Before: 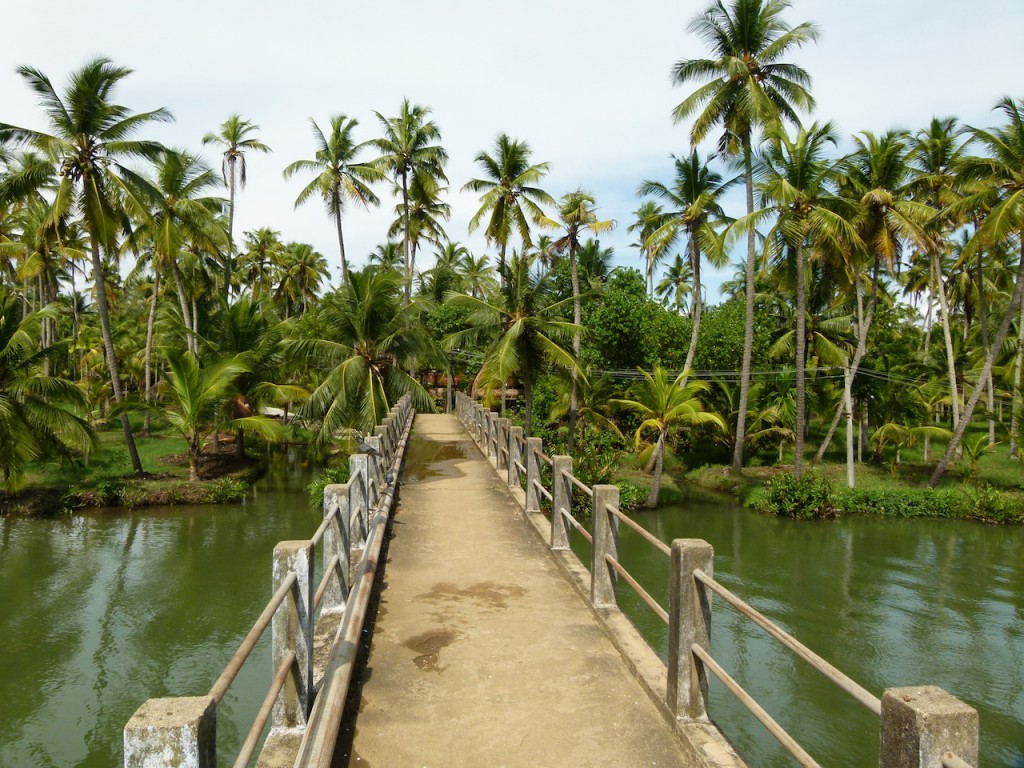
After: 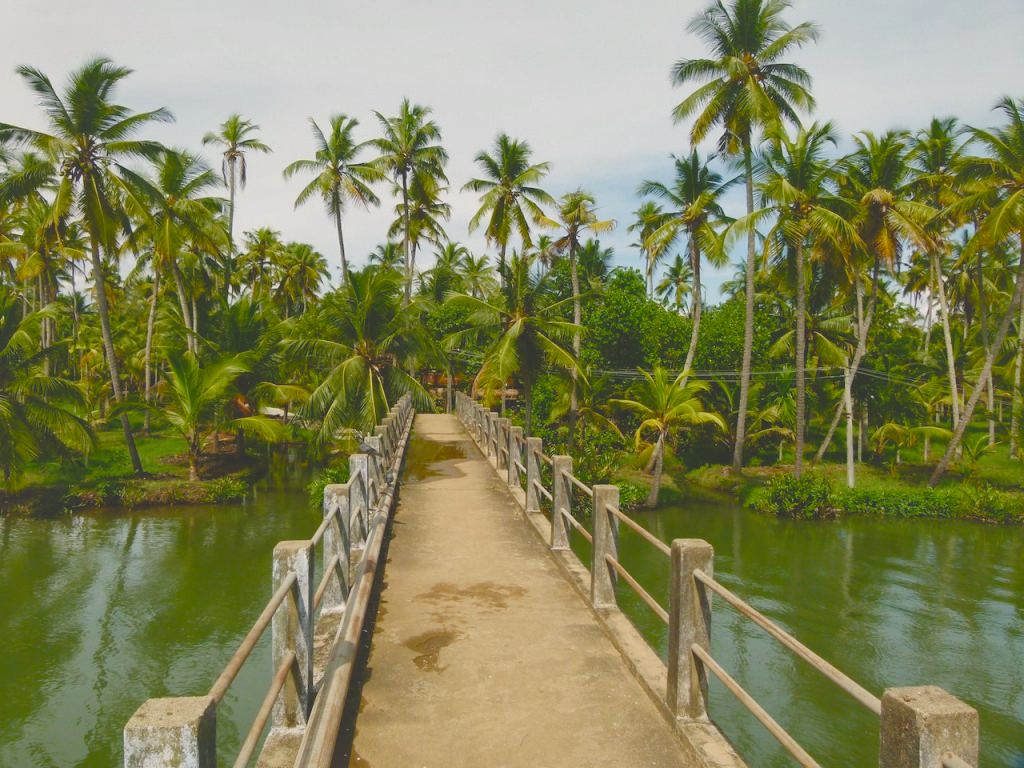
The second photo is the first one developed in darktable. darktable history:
shadows and highlights: on, module defaults
color balance rgb: highlights gain › chroma 1.087%, highlights gain › hue 60.23°, global offset › luminance 1.991%, perceptual saturation grading › global saturation 20%, perceptual saturation grading › highlights -24.793%, perceptual saturation grading › shadows 50.174%, contrast -9.683%
